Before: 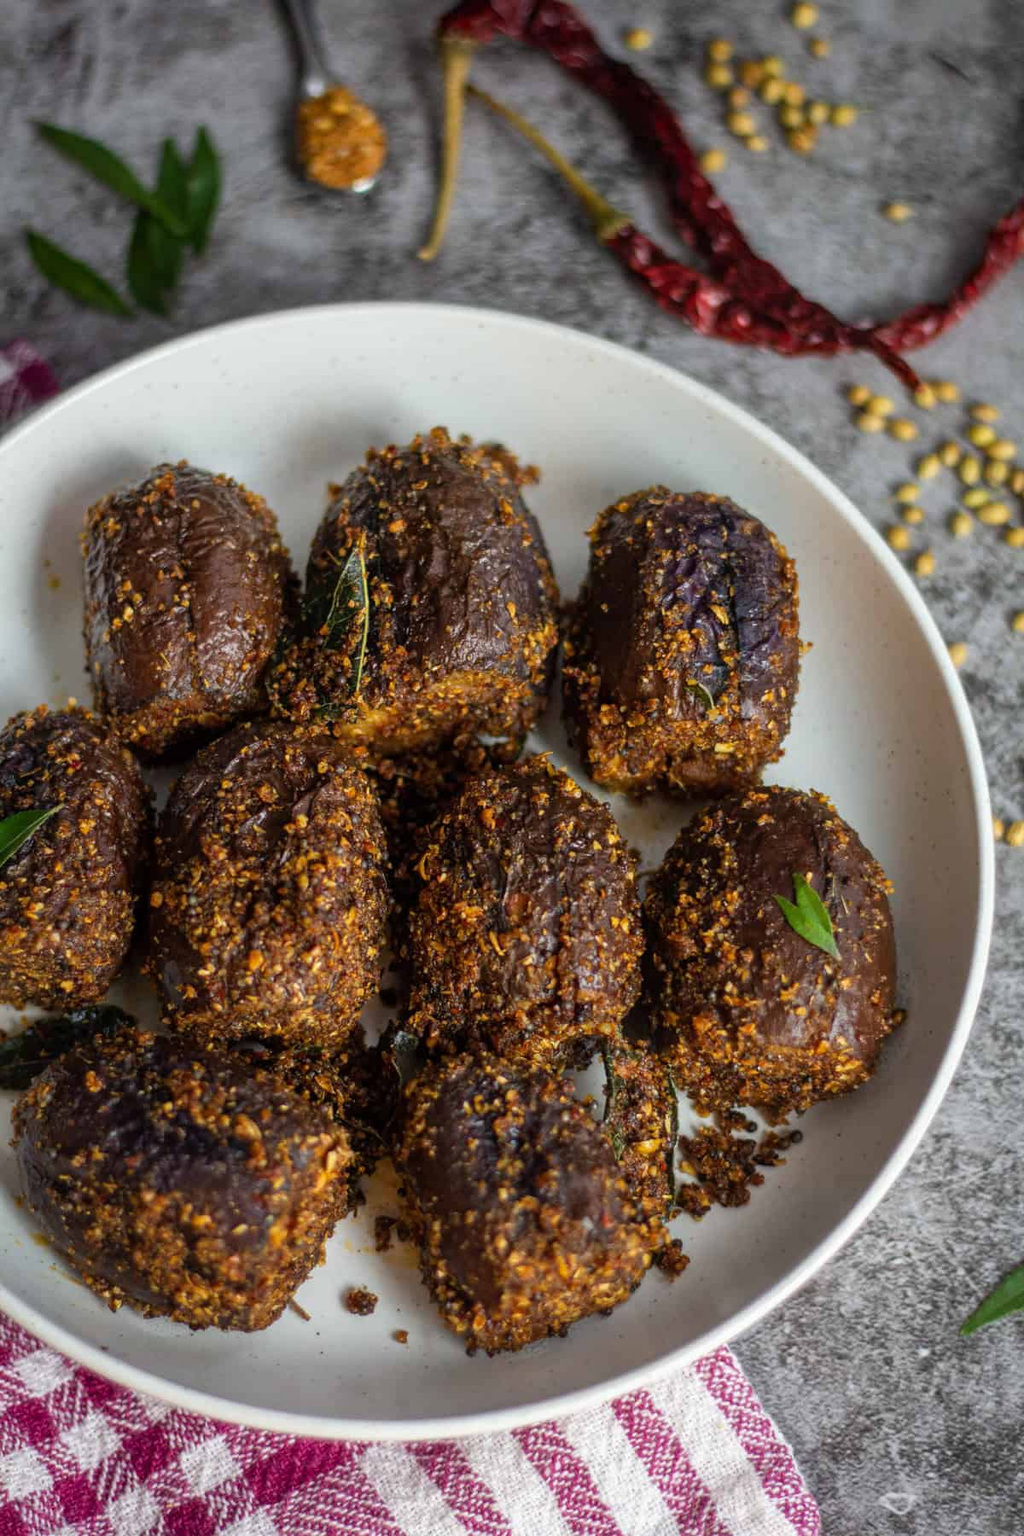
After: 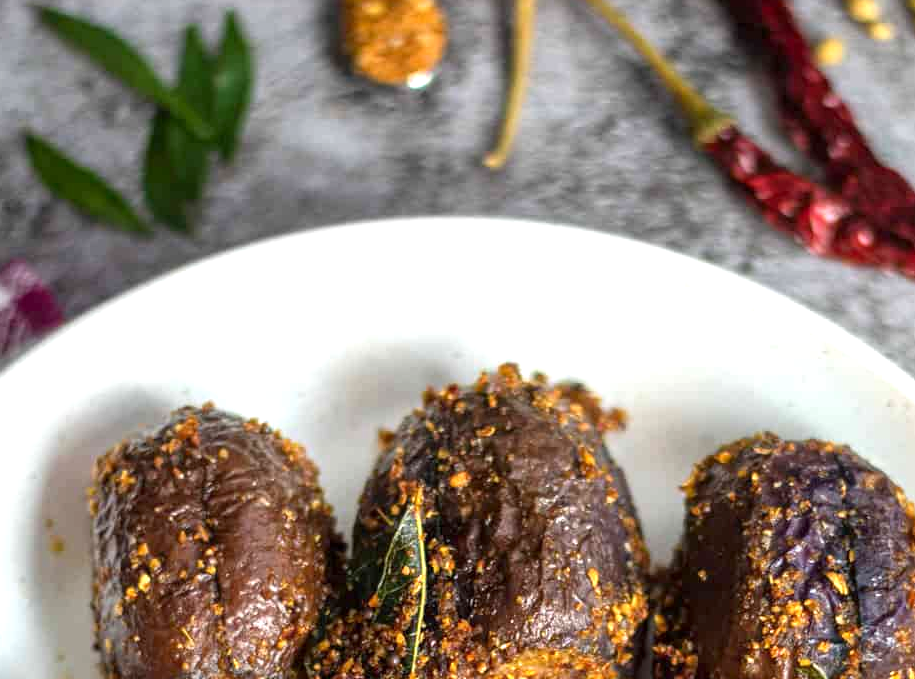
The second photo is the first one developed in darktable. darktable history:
crop: left 0.528%, top 7.644%, right 23.181%, bottom 54.595%
exposure: black level correction 0.001, exposure 0.967 EV, compensate highlight preservation false
